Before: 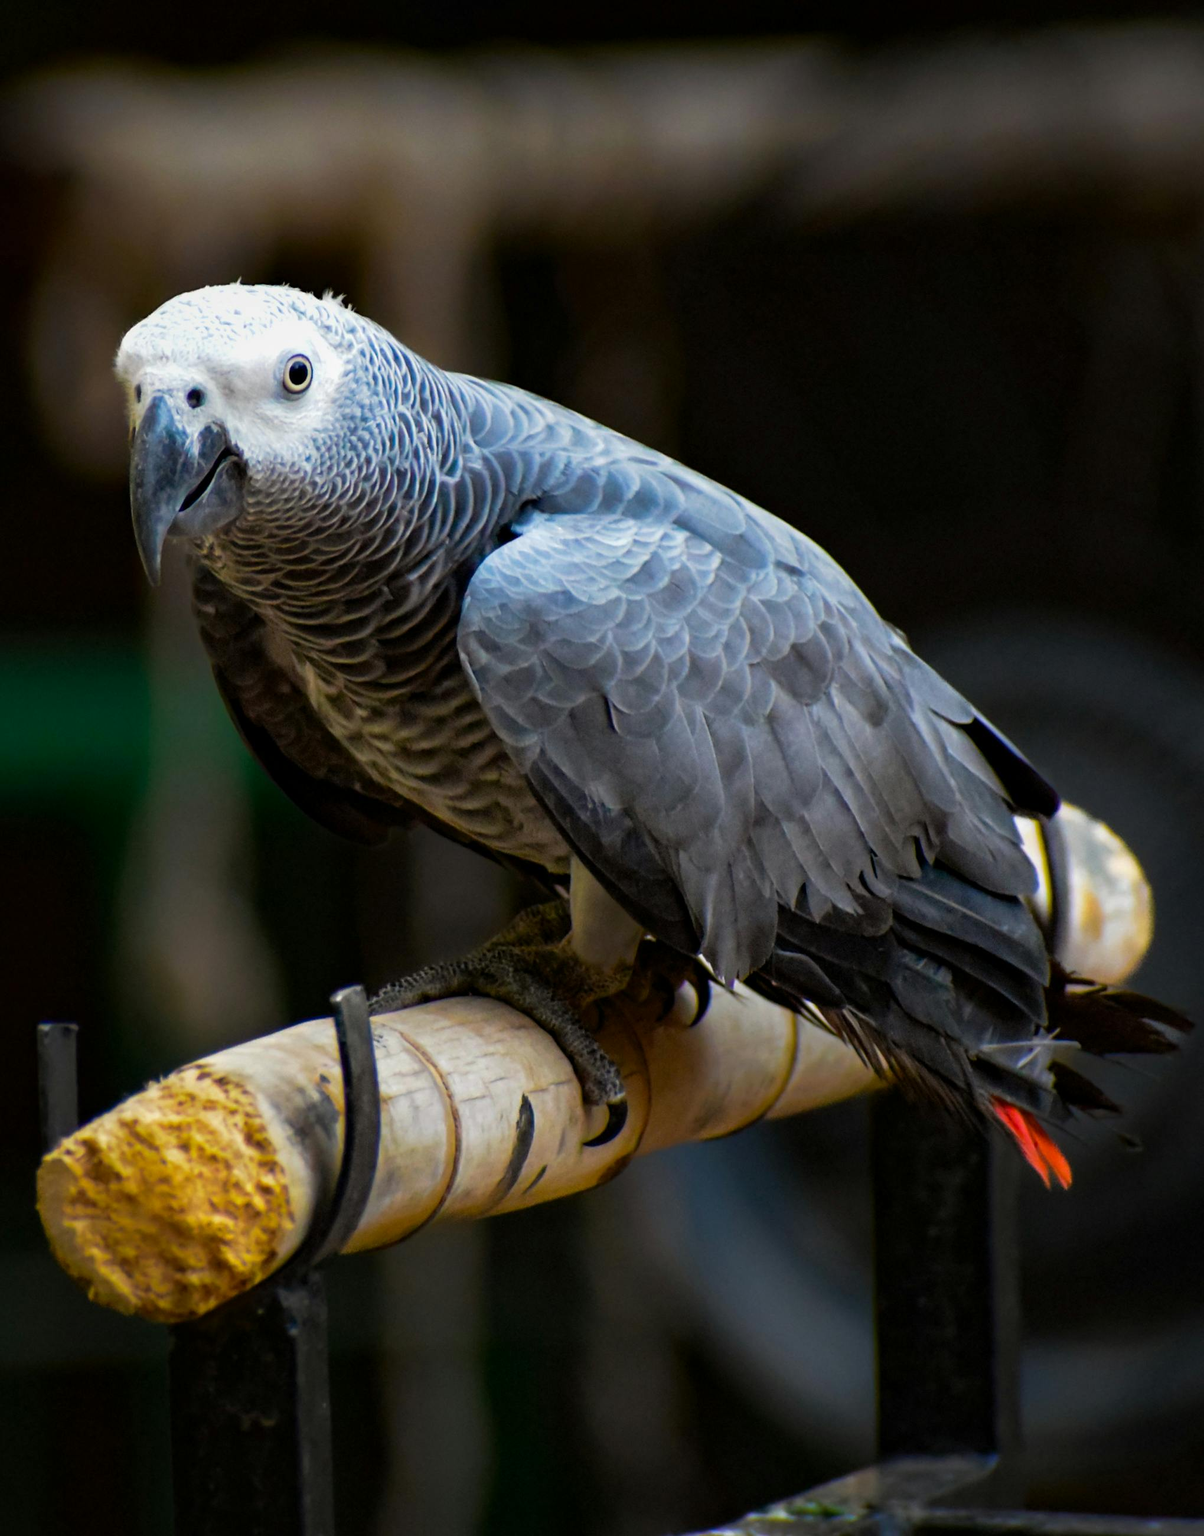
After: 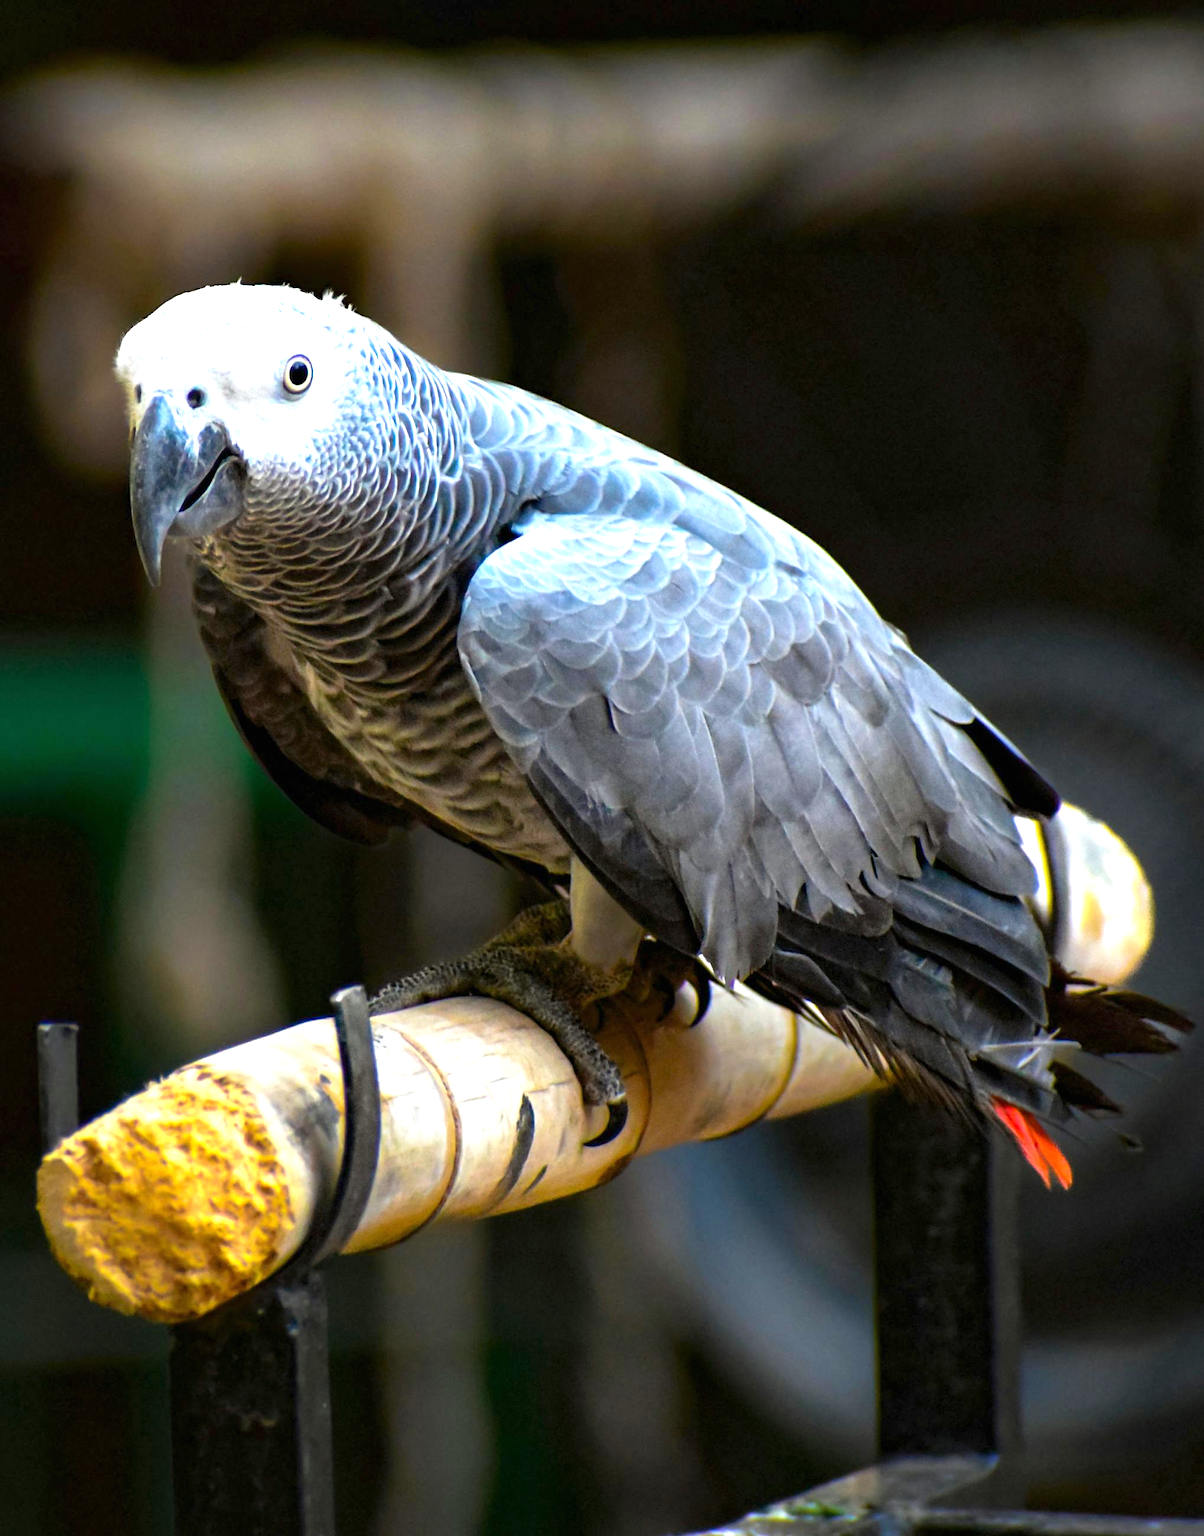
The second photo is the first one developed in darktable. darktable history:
white balance: red 0.986, blue 1.01
exposure: black level correction 0, exposure 1.2 EV, compensate exposure bias true, compensate highlight preservation false
